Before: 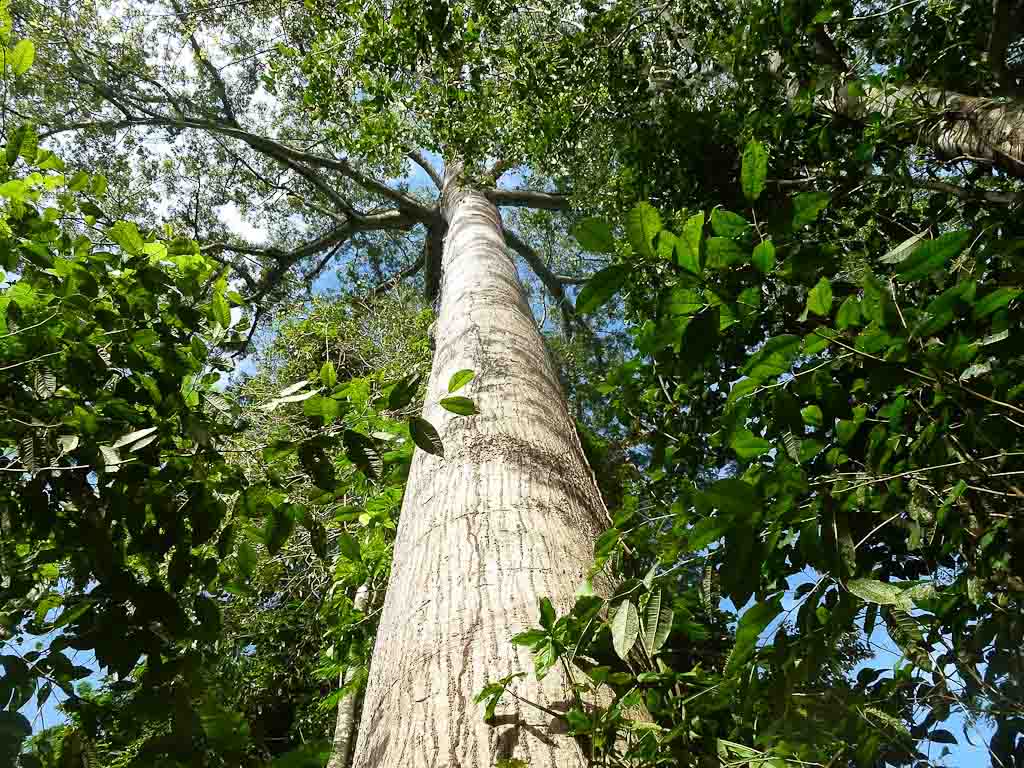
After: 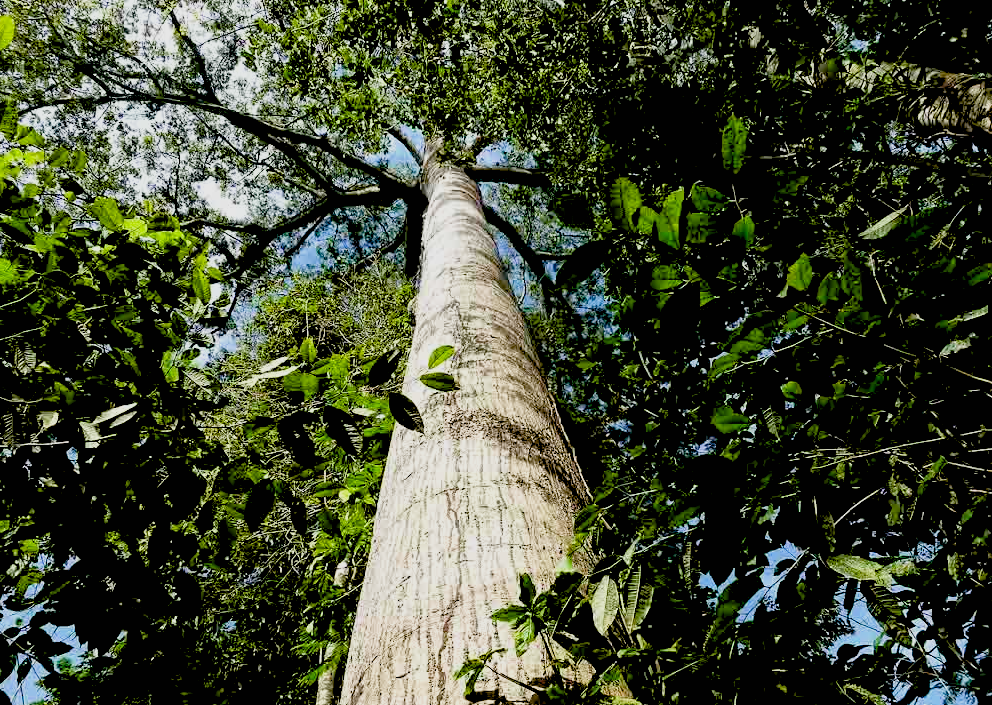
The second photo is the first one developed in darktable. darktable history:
sigmoid: contrast 1.22, skew 0.65
crop: left 1.964%, top 3.251%, right 1.122%, bottom 4.933%
exposure: black level correction 0.047, exposure 0.013 EV, compensate highlight preservation false
